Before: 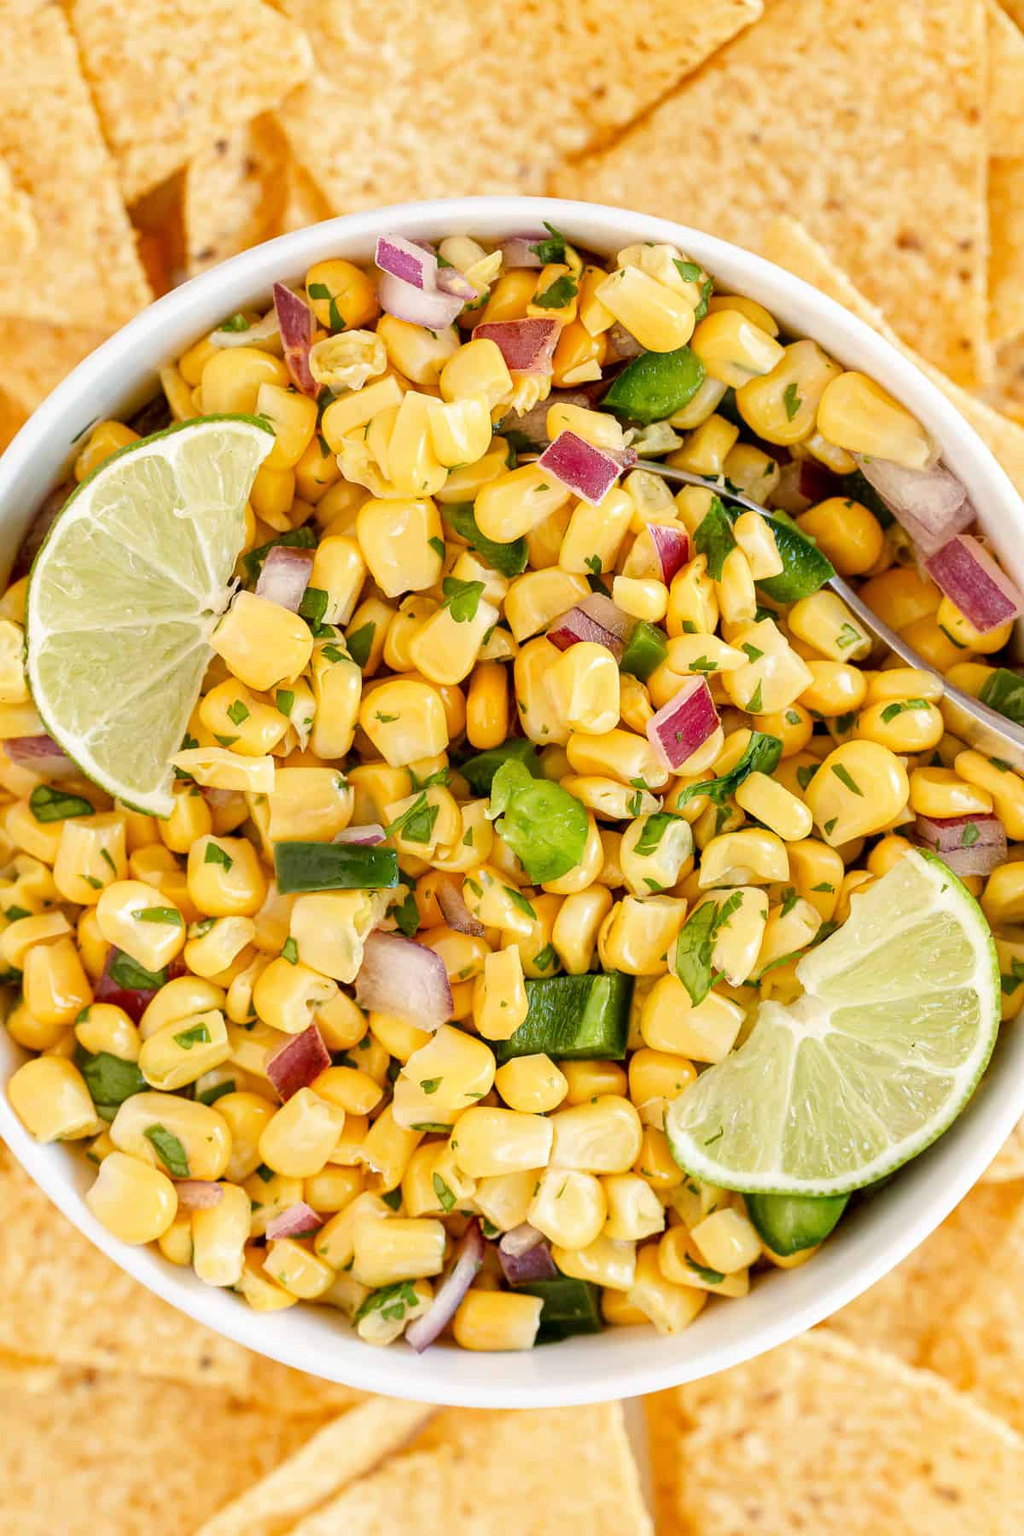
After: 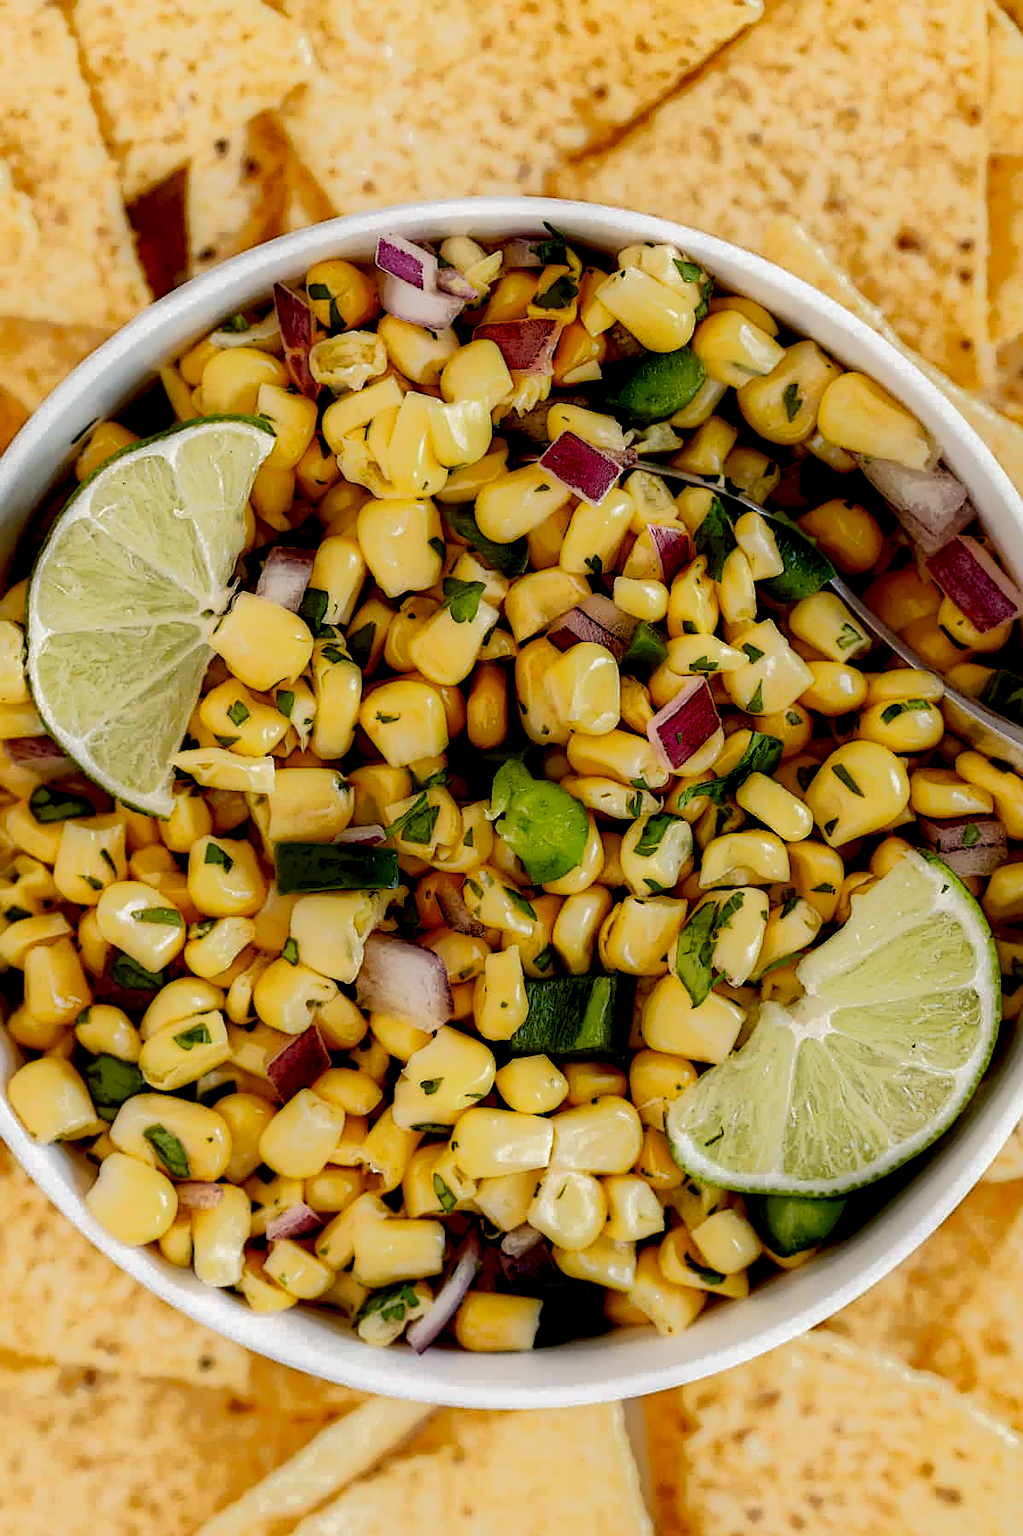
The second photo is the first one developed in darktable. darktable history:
crop and rotate: left 0.077%, bottom 0.014%
local contrast: highlights 5%, shadows 228%, detail 164%, midtone range 0.004
sharpen: on, module defaults
